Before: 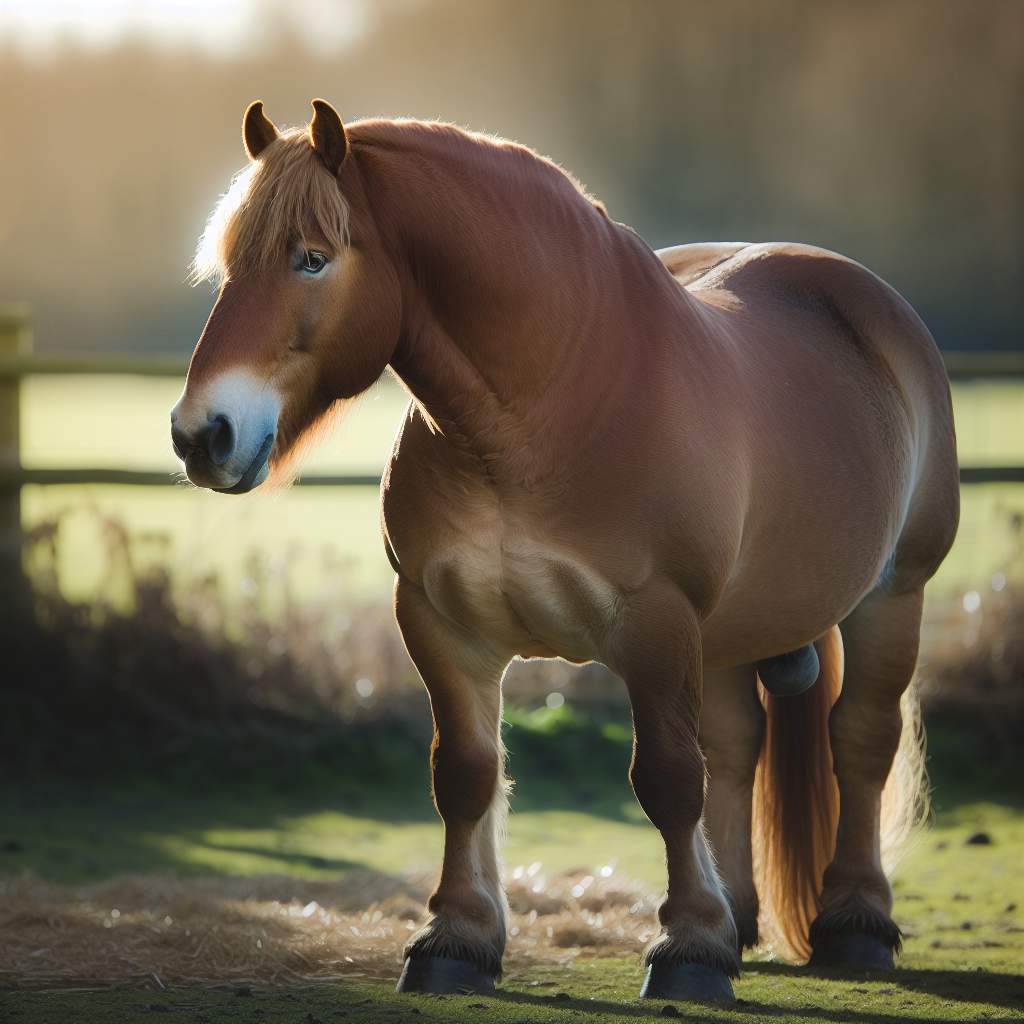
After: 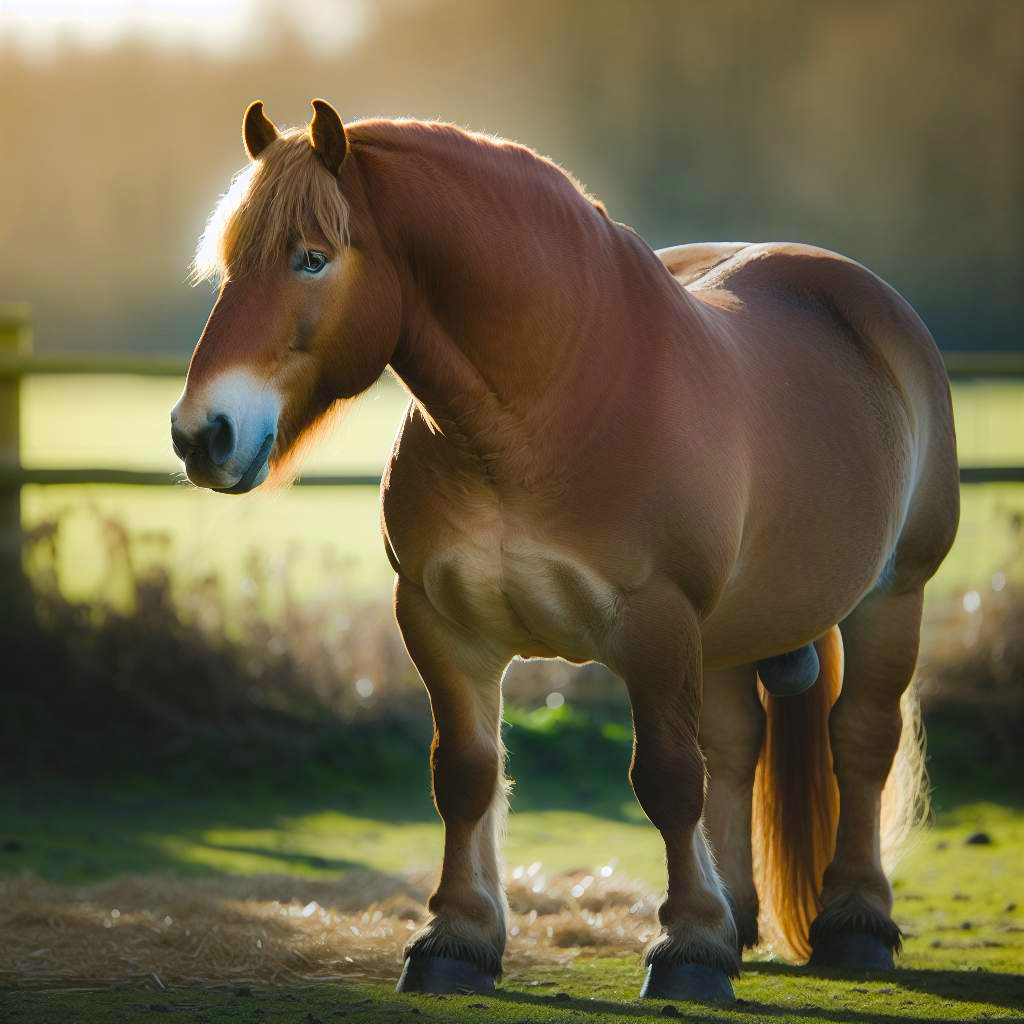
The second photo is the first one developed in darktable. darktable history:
color balance rgb: shadows lift › chroma 2.017%, shadows lift › hue 136.26°, perceptual saturation grading › global saturation 31.297%
